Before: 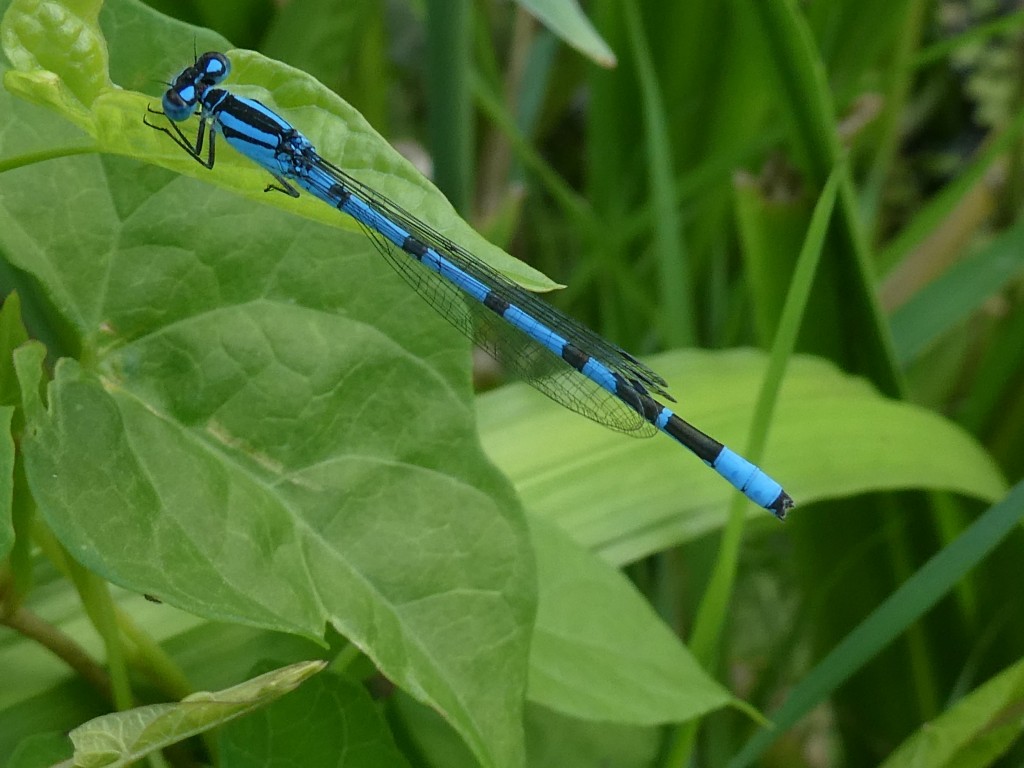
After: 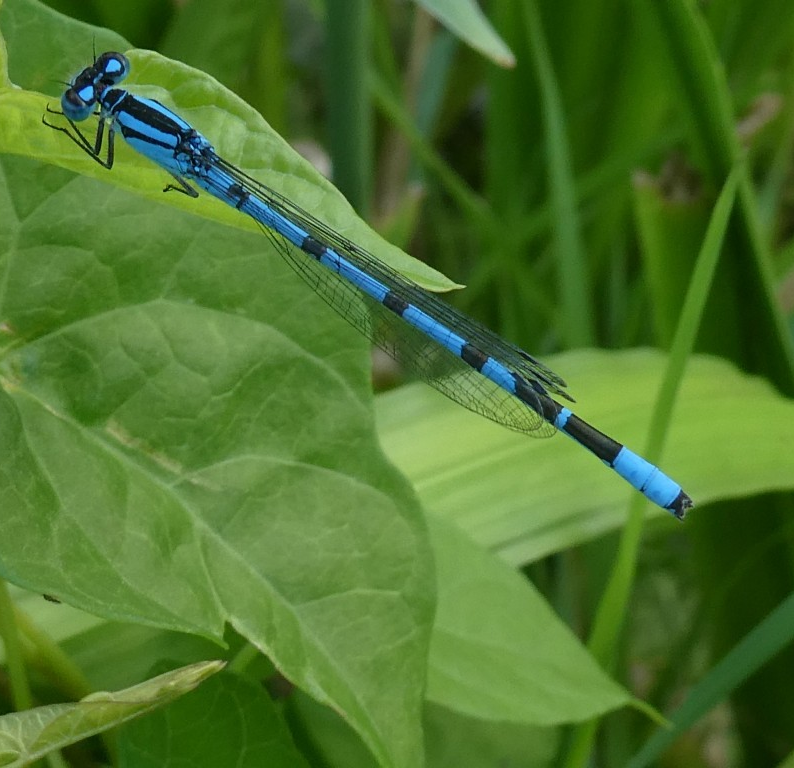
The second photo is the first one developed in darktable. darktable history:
crop: left 9.891%, right 12.506%
